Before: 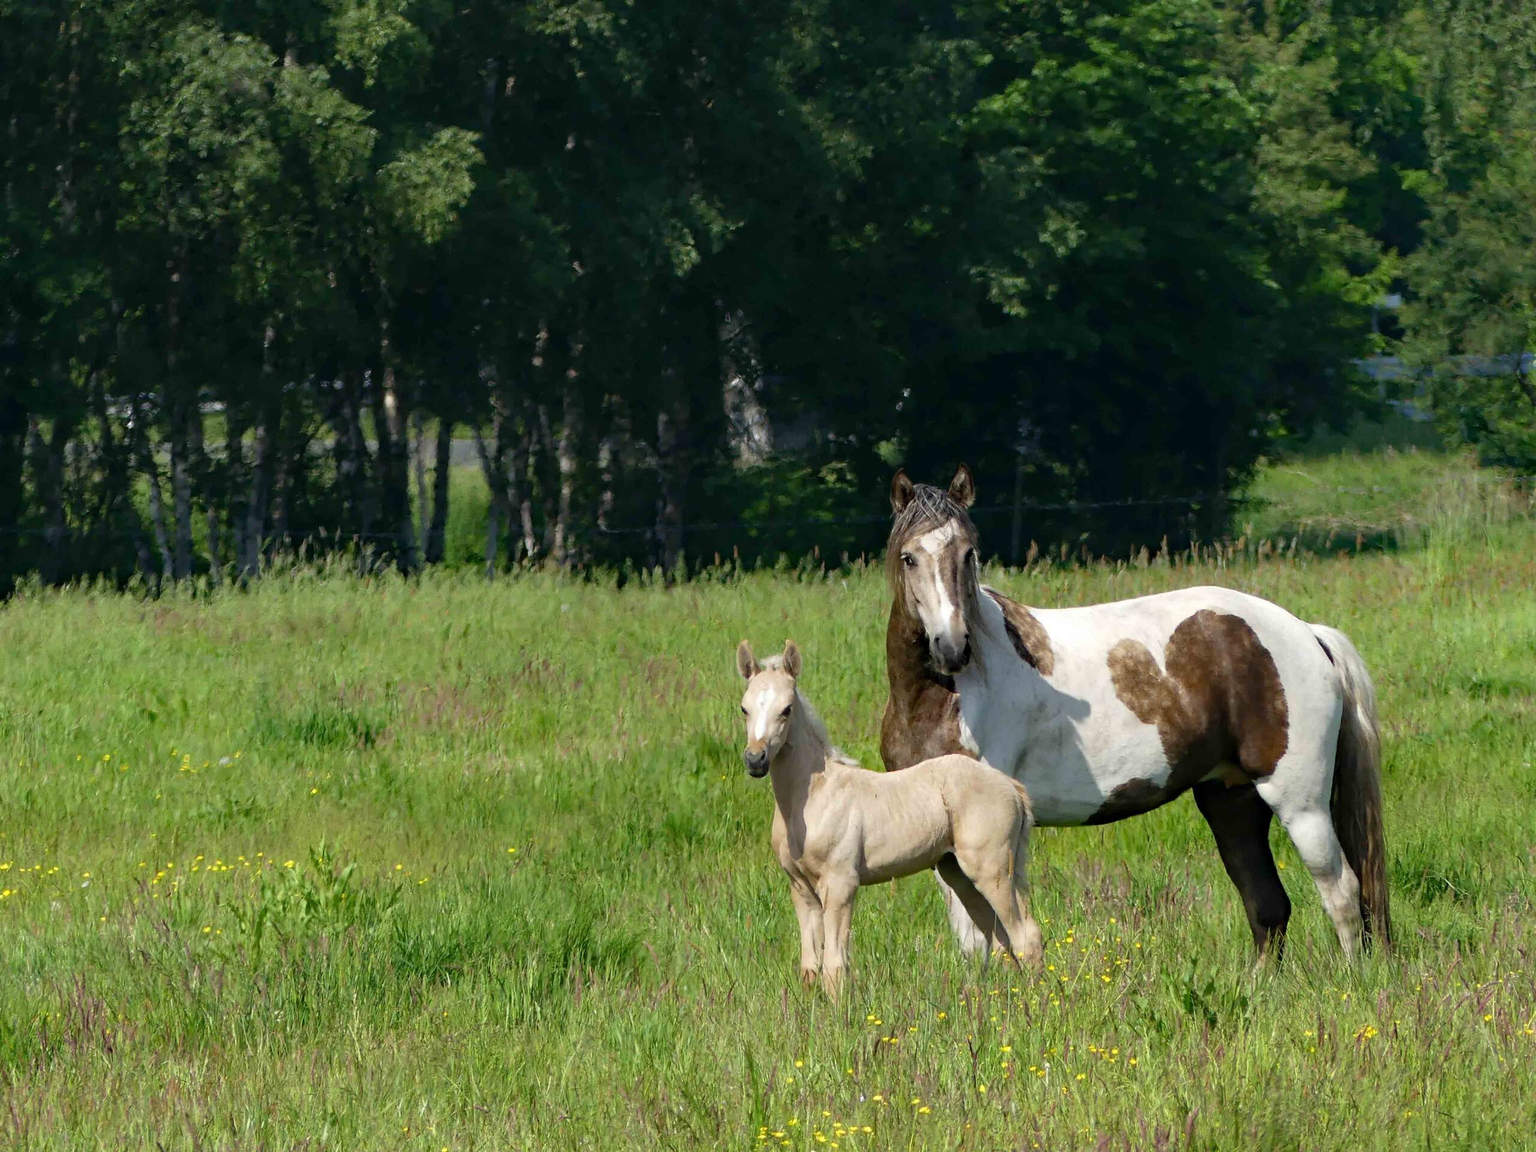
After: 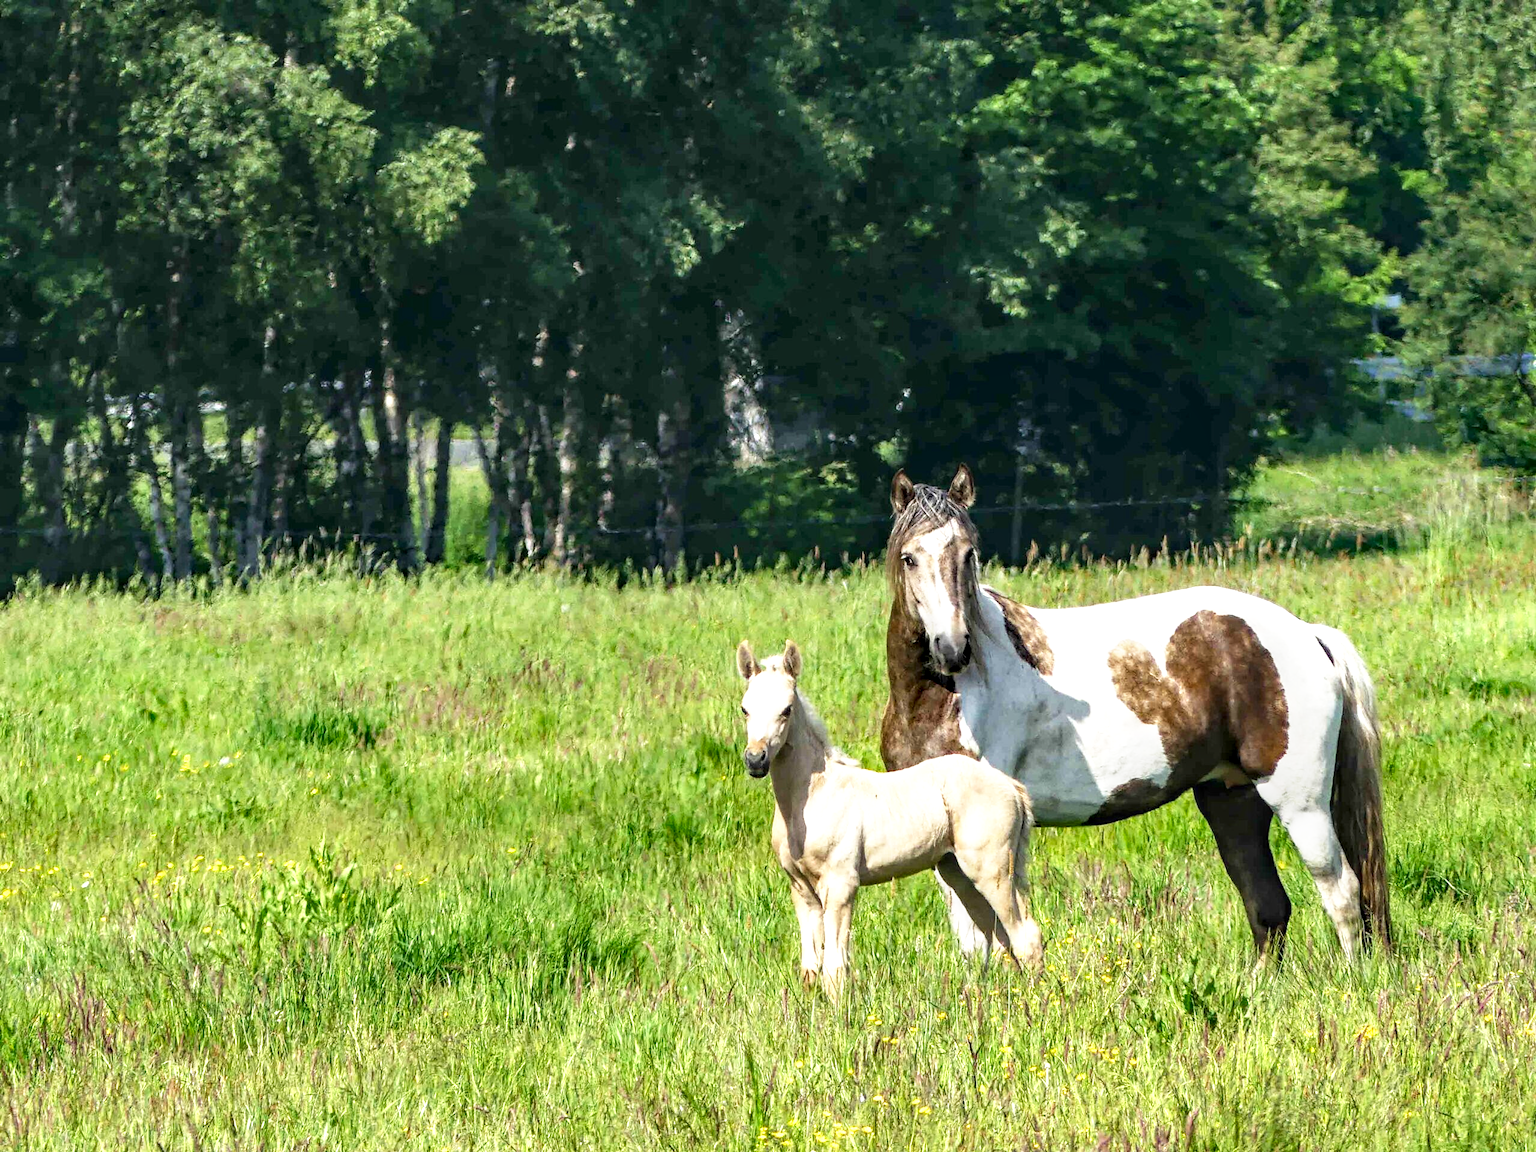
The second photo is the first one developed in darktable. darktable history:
shadows and highlights: radius 125.37, shadows 30.4, highlights -30.54, low approximation 0.01, soften with gaussian
local contrast: highlights 63%, detail 143%, midtone range 0.434
base curve: curves: ch0 [(0, 0) (0.495, 0.917) (1, 1)], preserve colors none
